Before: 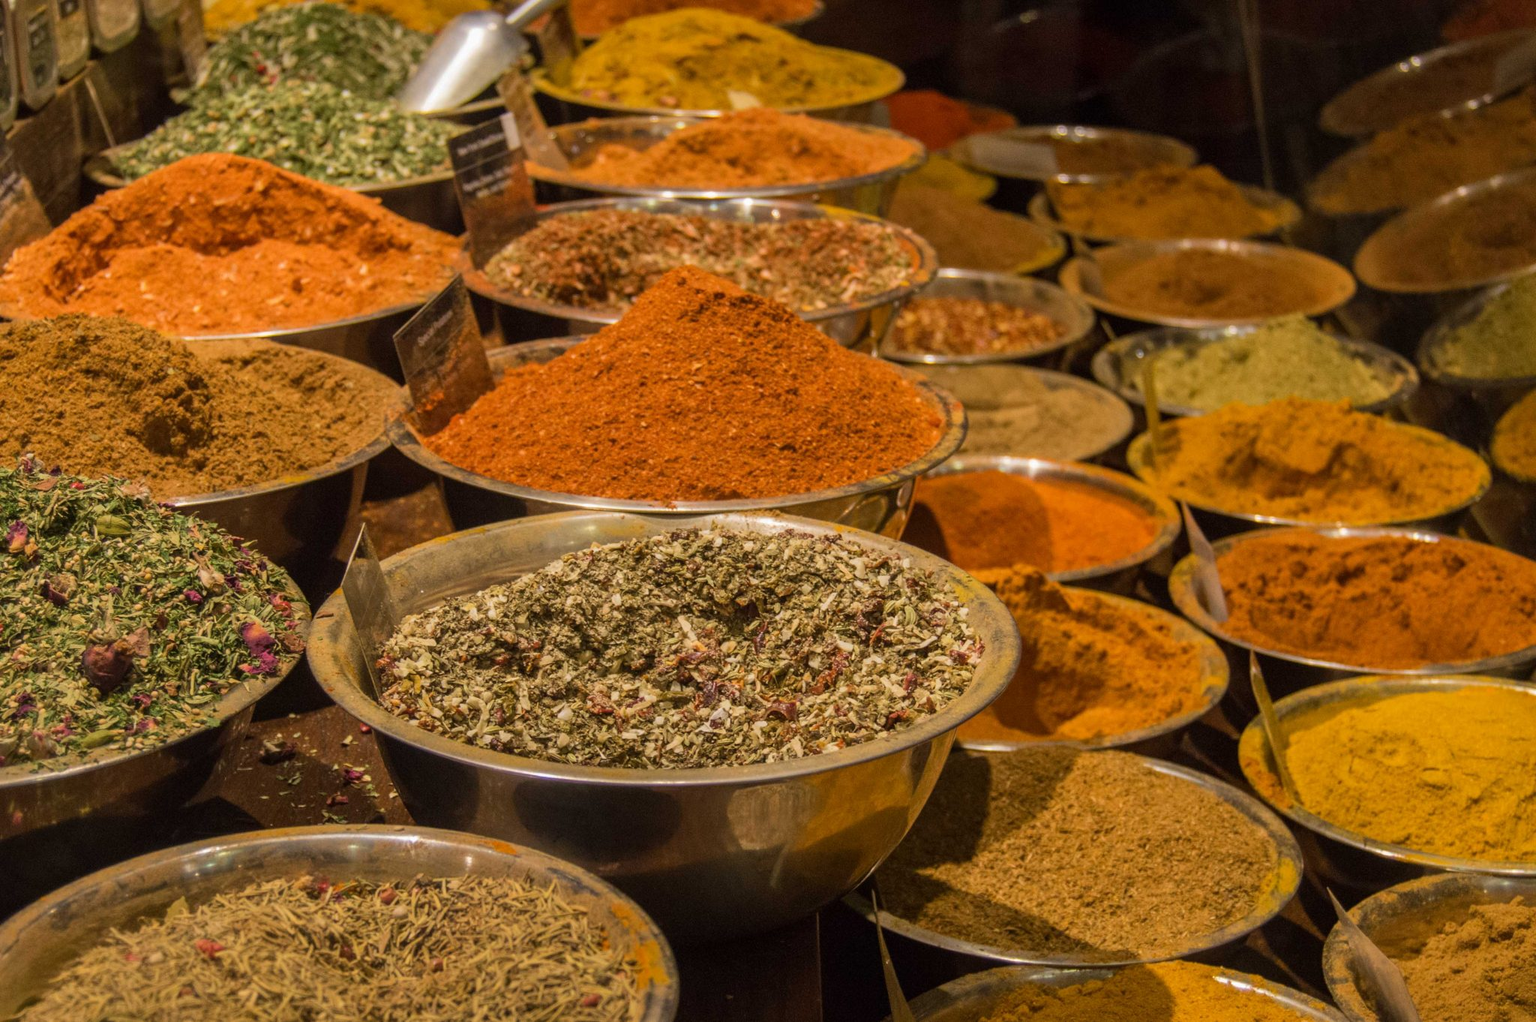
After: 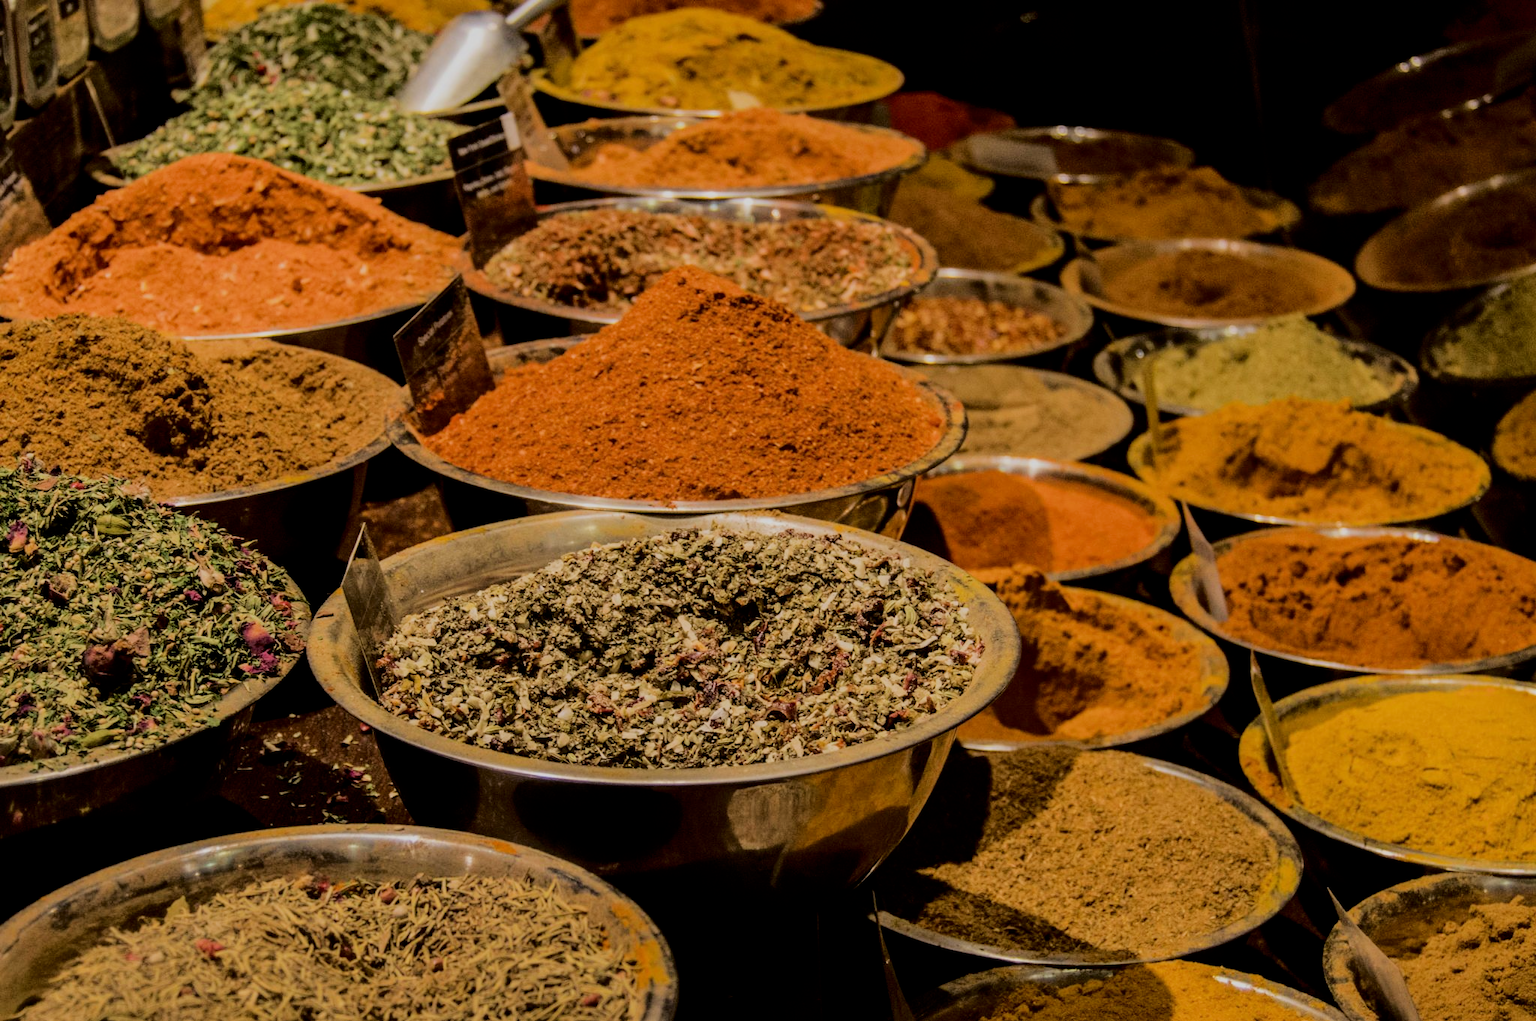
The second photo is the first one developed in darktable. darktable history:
filmic rgb: black relative exposure -4.14 EV, white relative exposure 5.1 EV, hardness 2.11, contrast 1.165
fill light: exposure -2 EV, width 8.6
